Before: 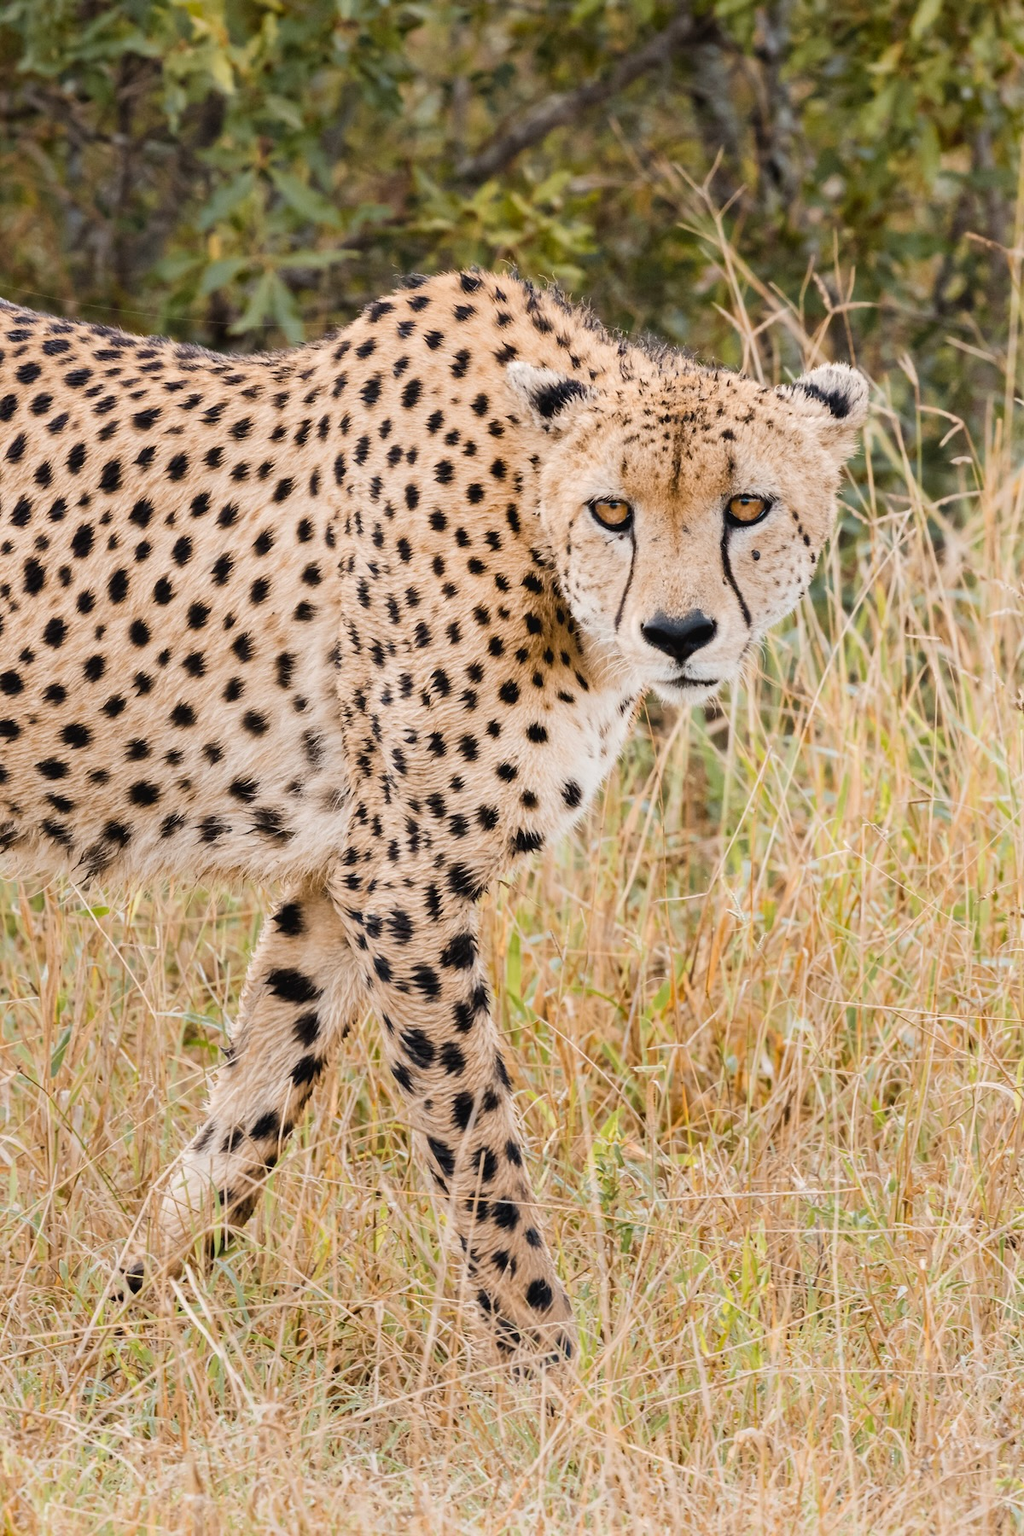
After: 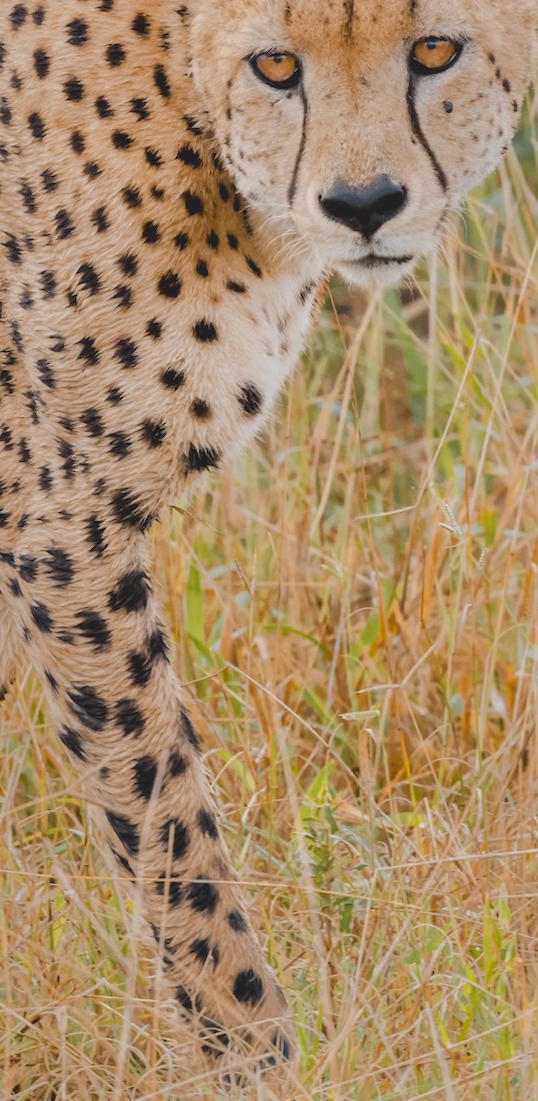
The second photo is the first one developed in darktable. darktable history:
rotate and perspective: rotation -3.52°, crop left 0.036, crop right 0.964, crop top 0.081, crop bottom 0.919
crop: left 35.432%, top 26.233%, right 20.145%, bottom 3.432%
local contrast: highlights 68%, shadows 68%, detail 82%, midtone range 0.325
shadows and highlights: shadows 40, highlights -60
